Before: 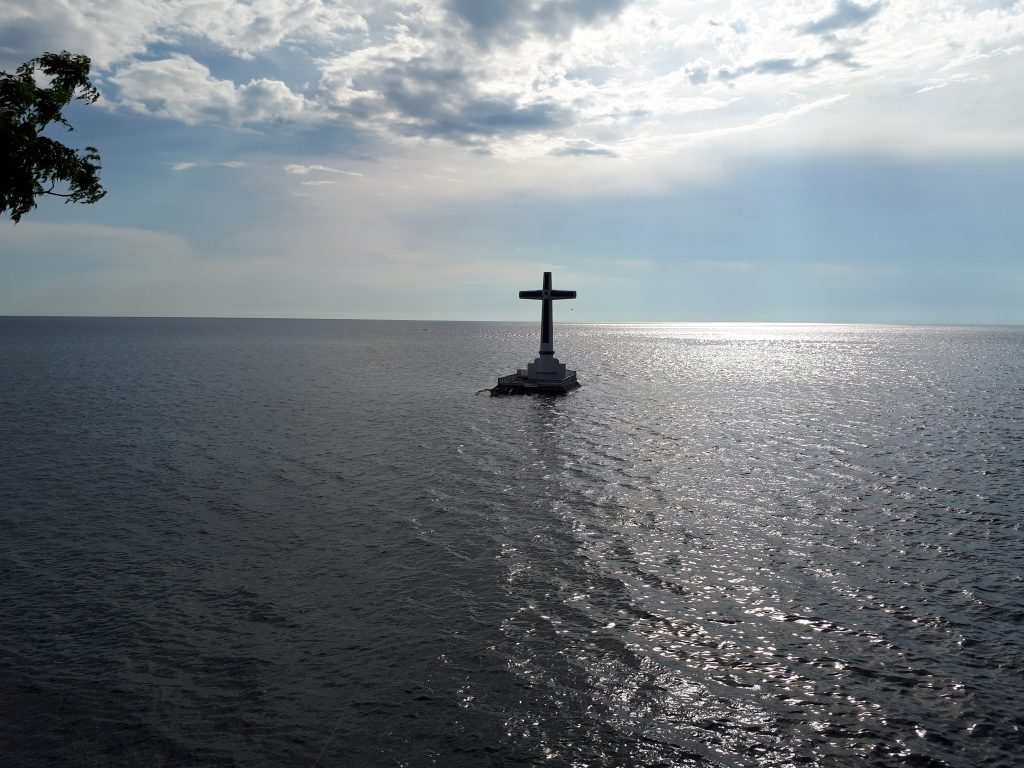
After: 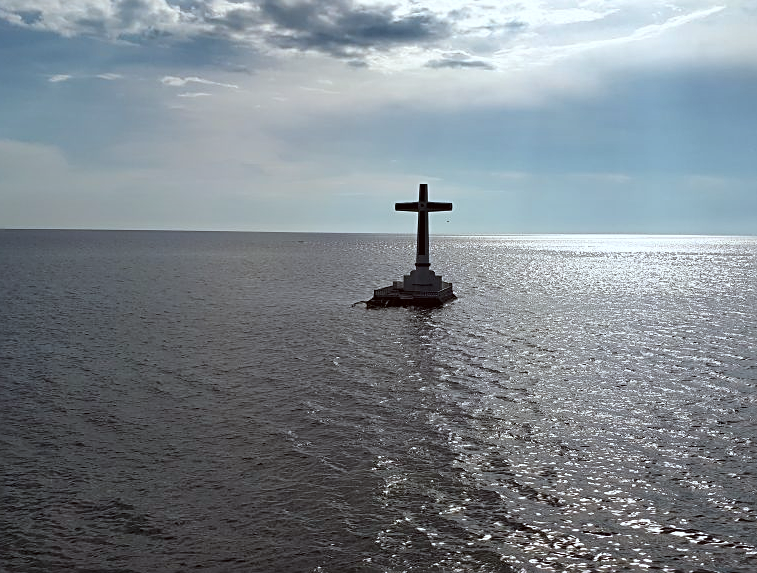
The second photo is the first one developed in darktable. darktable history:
color correction: highlights a* -3.33, highlights b* -6.58, shadows a* 3, shadows b* 5.26
crop and rotate: left 12.146%, top 11.489%, right 13.854%, bottom 13.881%
sharpen: on, module defaults
shadows and highlights: soften with gaussian
contrast brightness saturation: contrast 0.101, brightness 0.02, saturation 0.019
